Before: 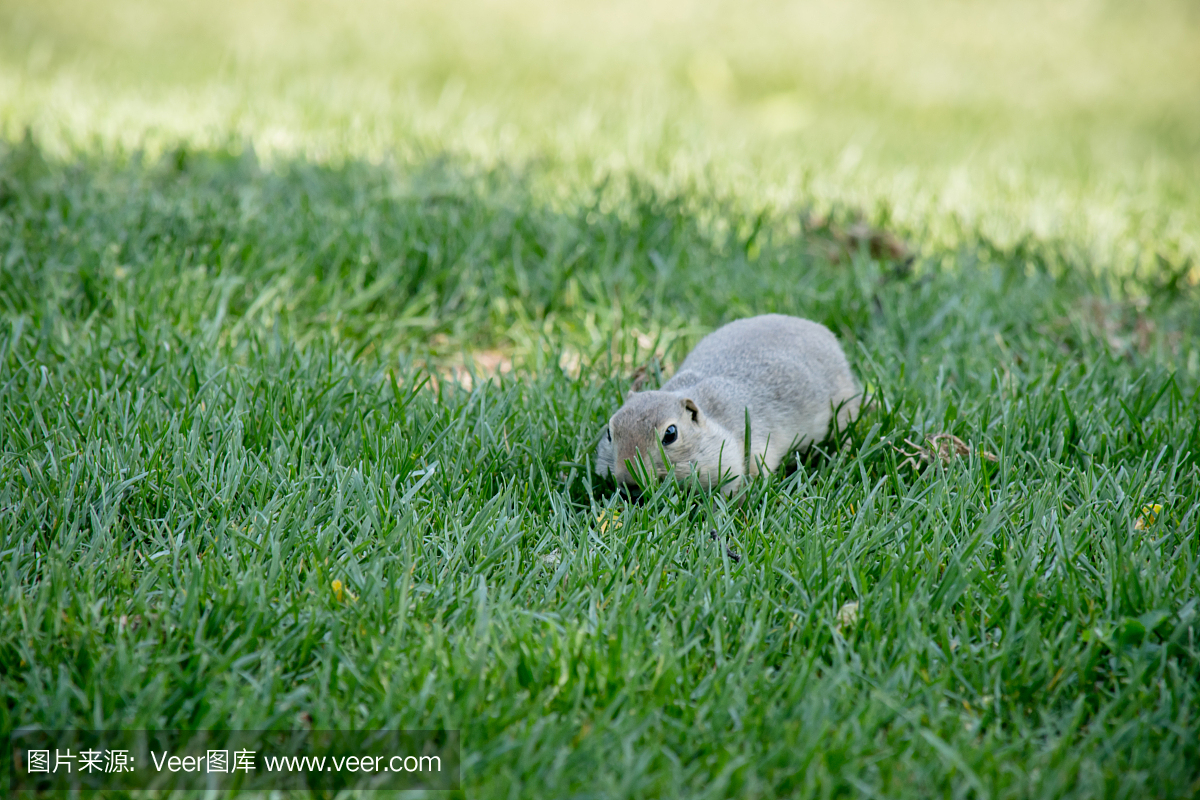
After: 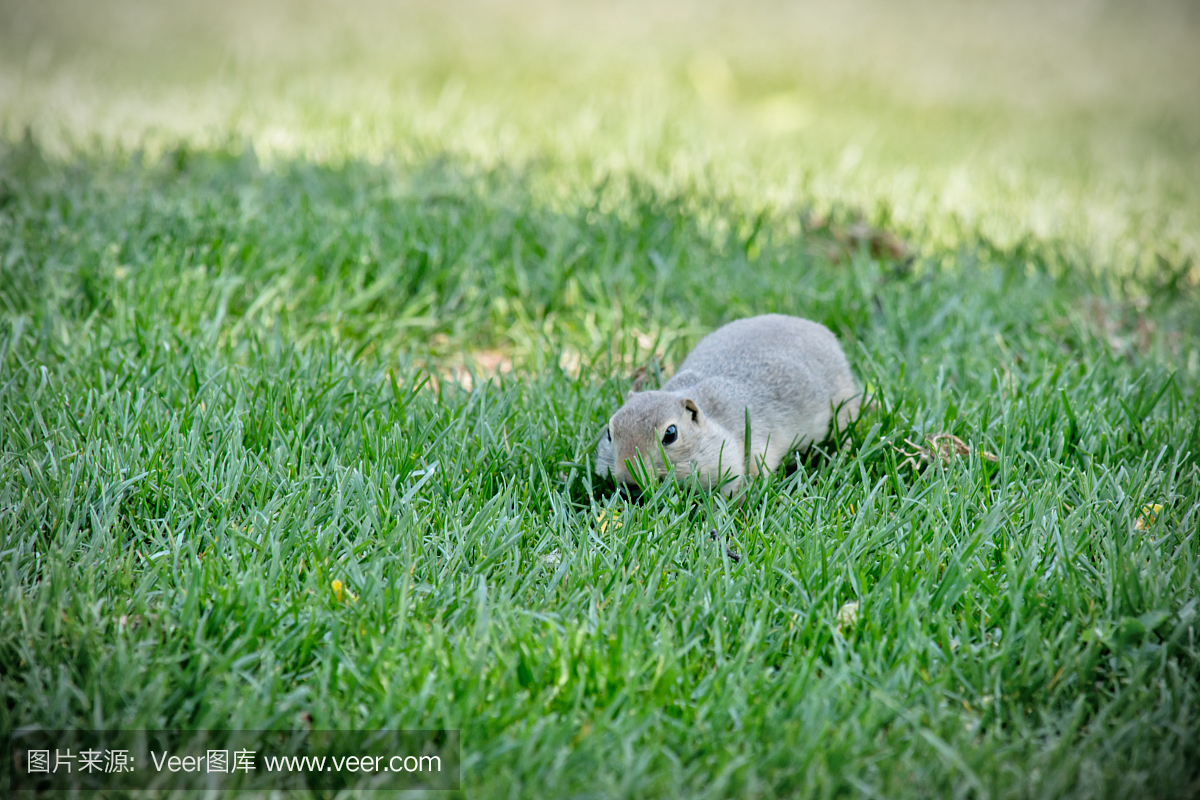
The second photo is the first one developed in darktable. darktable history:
tone equalizer: -8 EV 0.001 EV, -7 EV -0.004 EV, -6 EV 0.009 EV, -5 EV 0.032 EV, -4 EV 0.276 EV, -3 EV 0.644 EV, -2 EV 0.584 EV, -1 EV 0.187 EV, +0 EV 0.024 EV
vignetting: fall-off radius 60%, automatic ratio true
